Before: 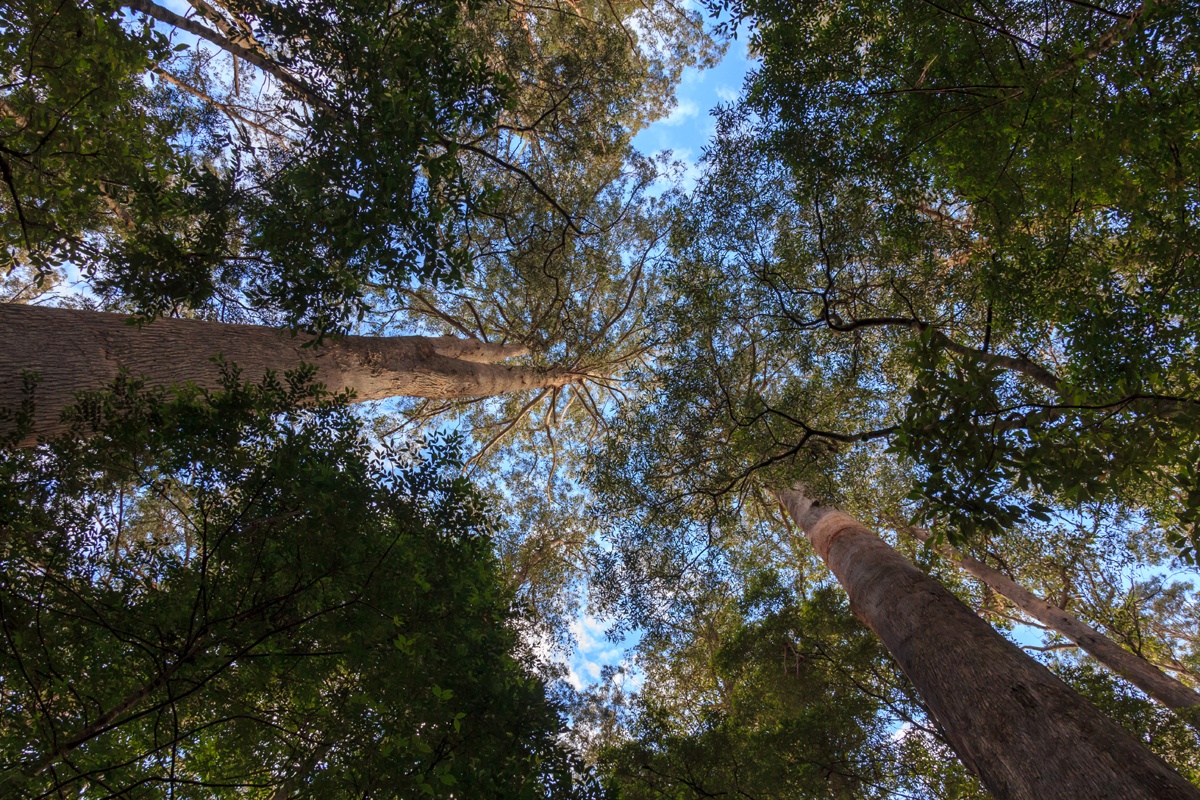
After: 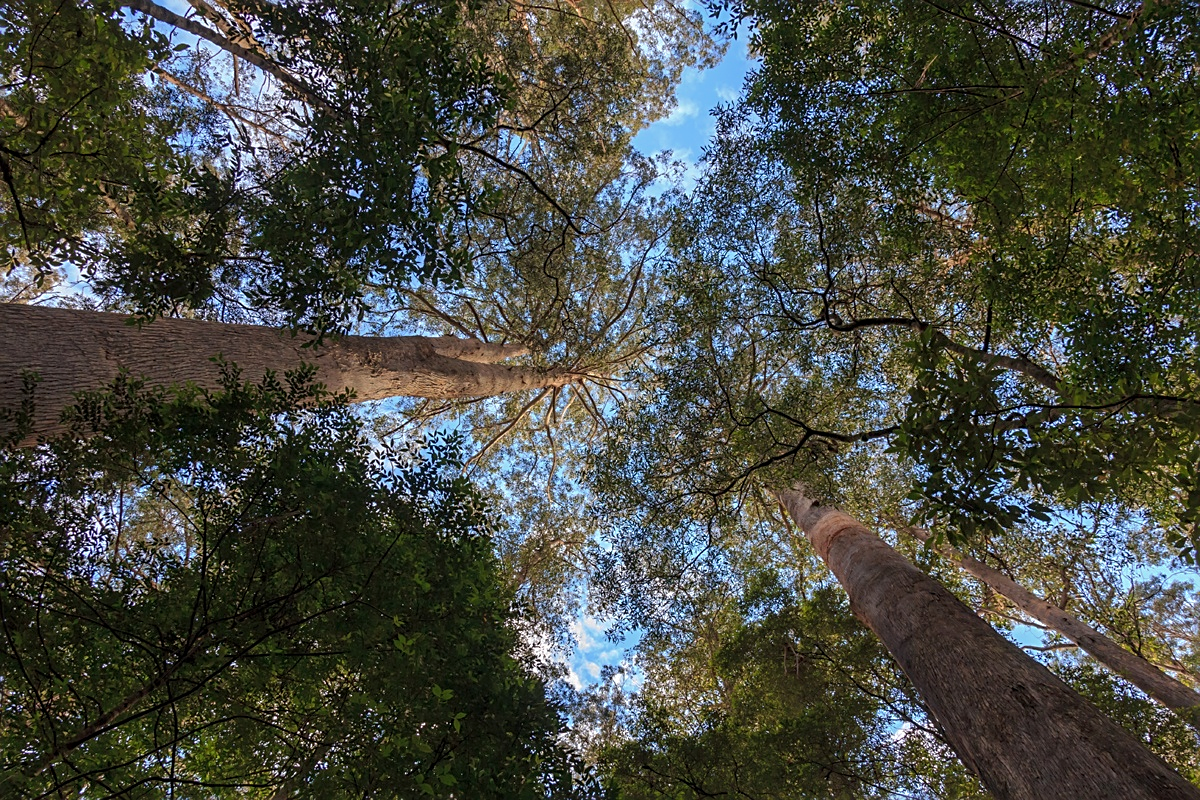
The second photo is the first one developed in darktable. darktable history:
sharpen: on, module defaults
shadows and highlights: shadows 30.15
